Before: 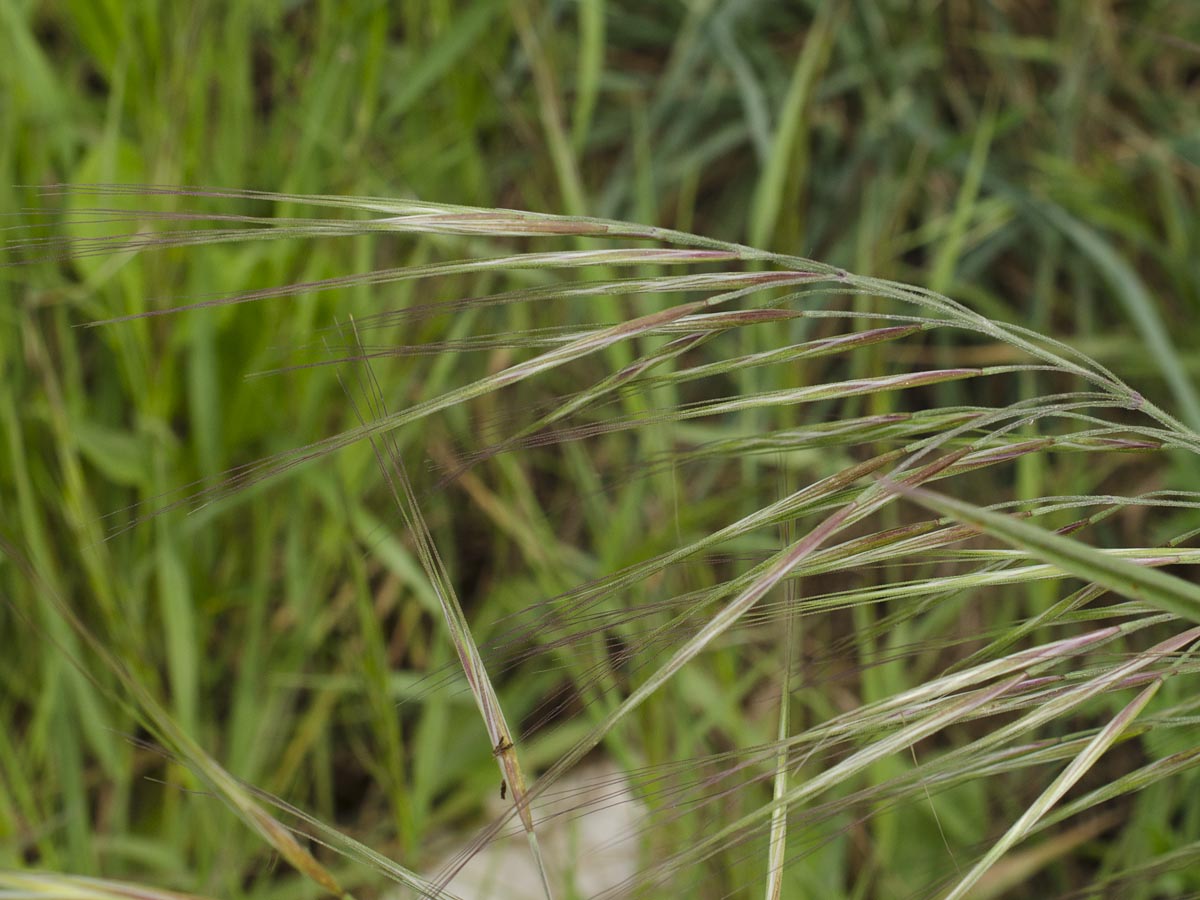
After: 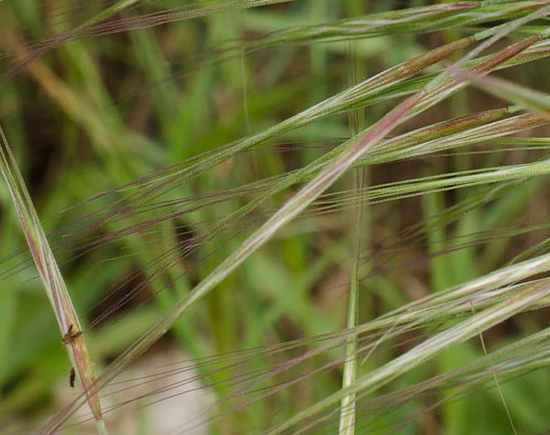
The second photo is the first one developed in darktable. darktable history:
crop: left 35.976%, top 45.819%, right 18.162%, bottom 5.807%
tone equalizer: -8 EV -0.55 EV
